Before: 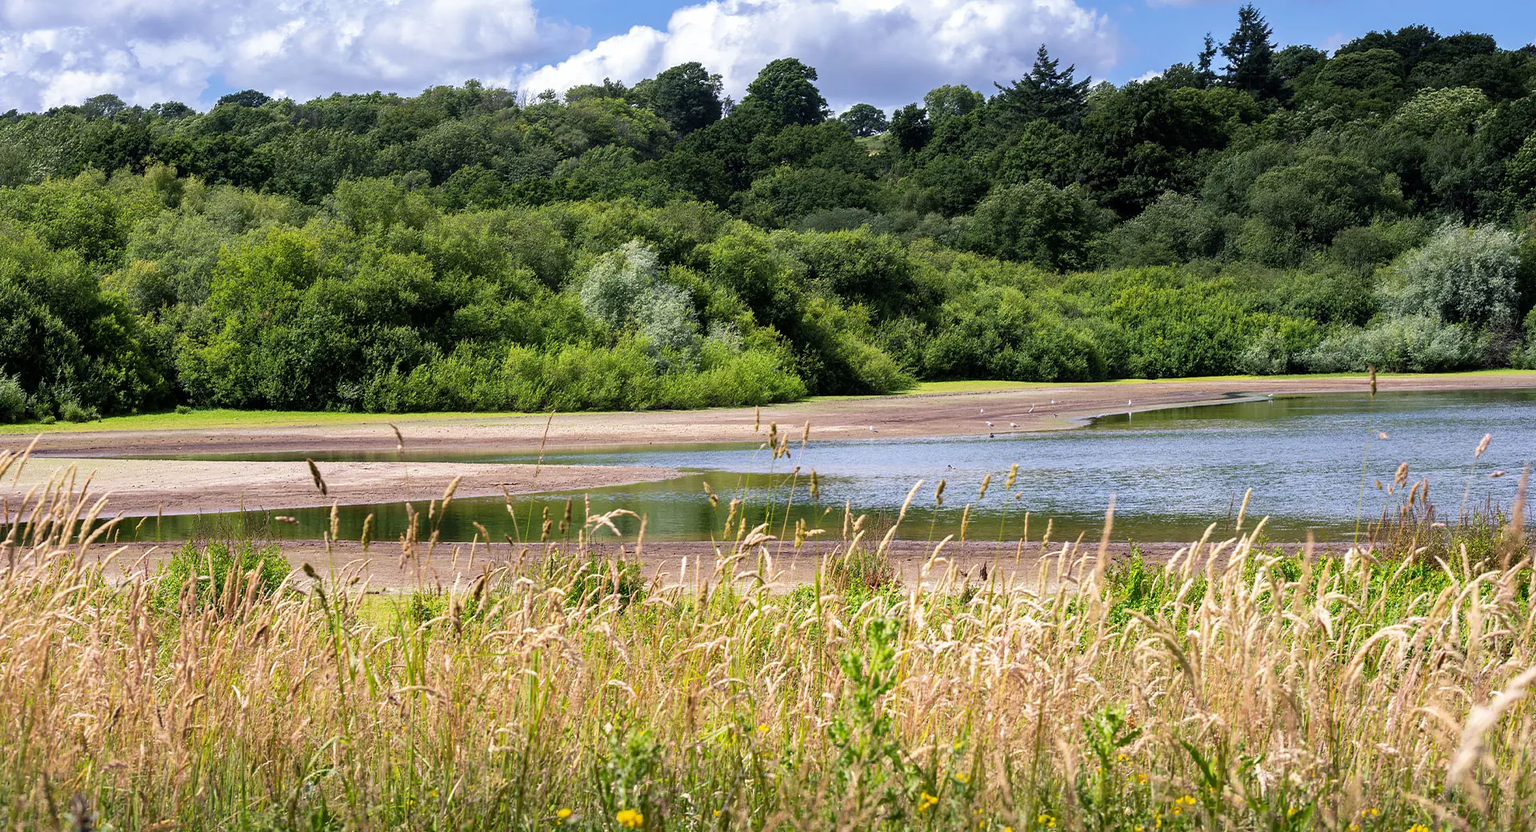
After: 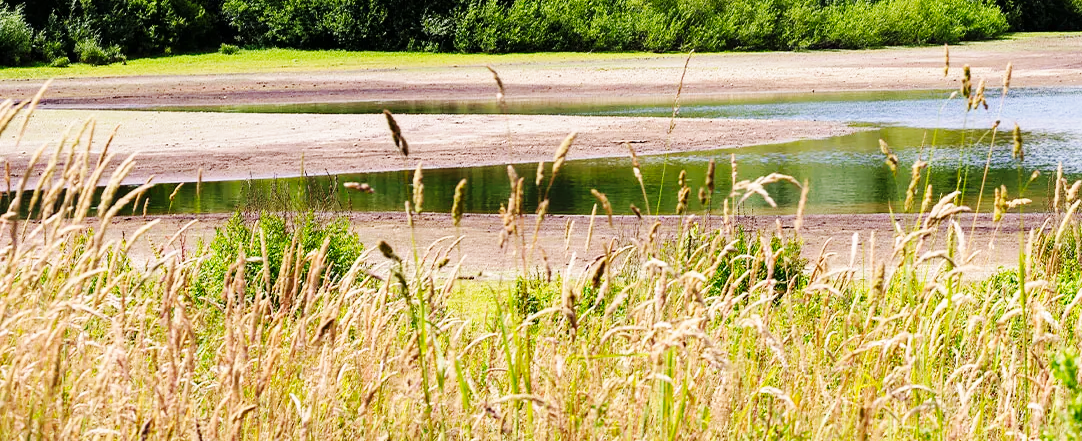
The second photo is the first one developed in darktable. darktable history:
crop: top 44.587%, right 43.61%, bottom 12.996%
base curve: curves: ch0 [(0, 0) (0.032, 0.025) (0.121, 0.166) (0.206, 0.329) (0.605, 0.79) (1, 1)], preserve colors none
